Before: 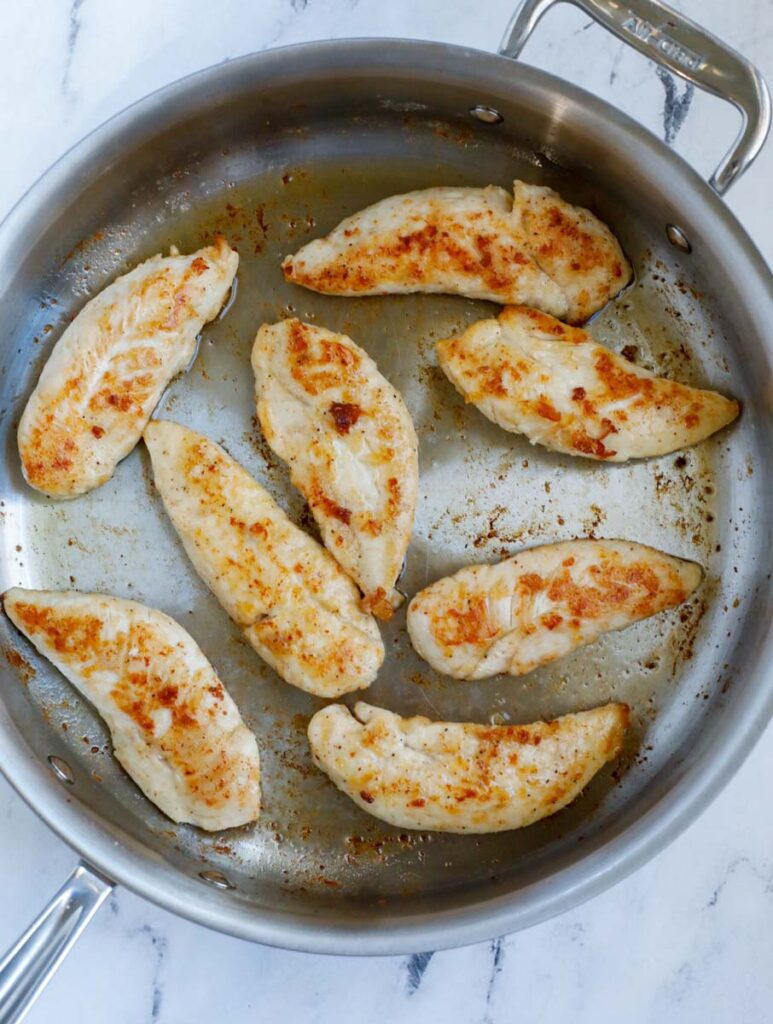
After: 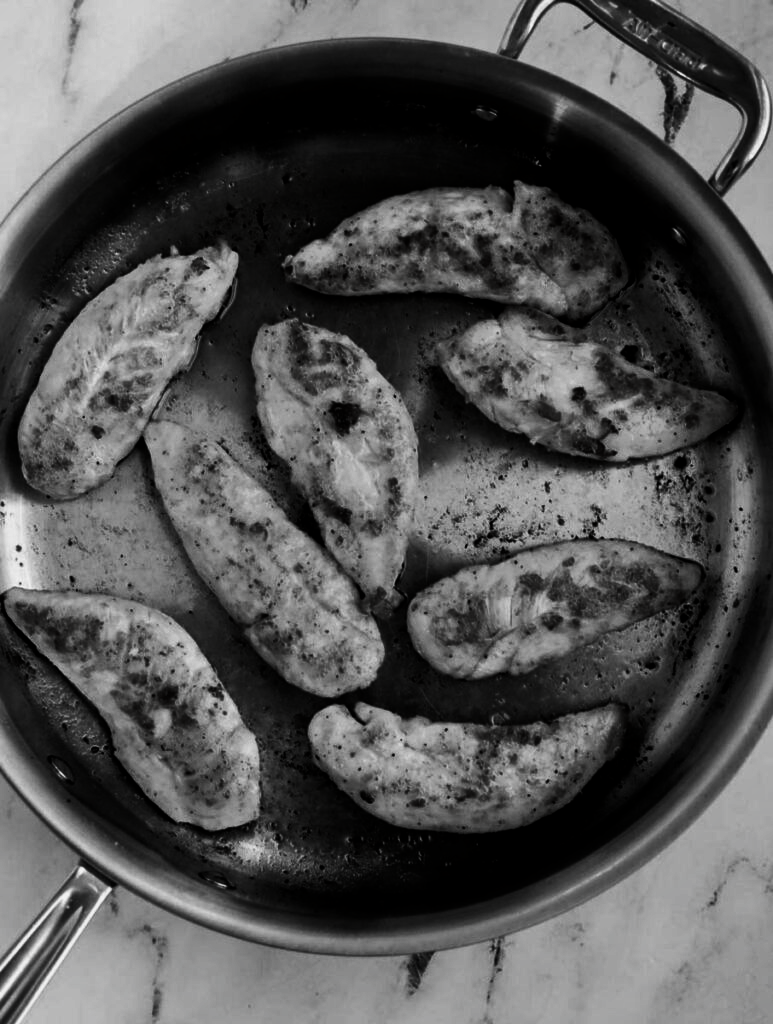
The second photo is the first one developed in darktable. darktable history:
filmic rgb: black relative exposure -6.29 EV, white relative exposure 2.8 EV, target black luminance 0%, hardness 4.63, latitude 68.03%, contrast 1.287, shadows ↔ highlights balance -3.45%
contrast brightness saturation: contrast 0.019, brightness -0.992, saturation -0.995
shadows and highlights: white point adjustment 0.059, soften with gaussian
velvia: on, module defaults
